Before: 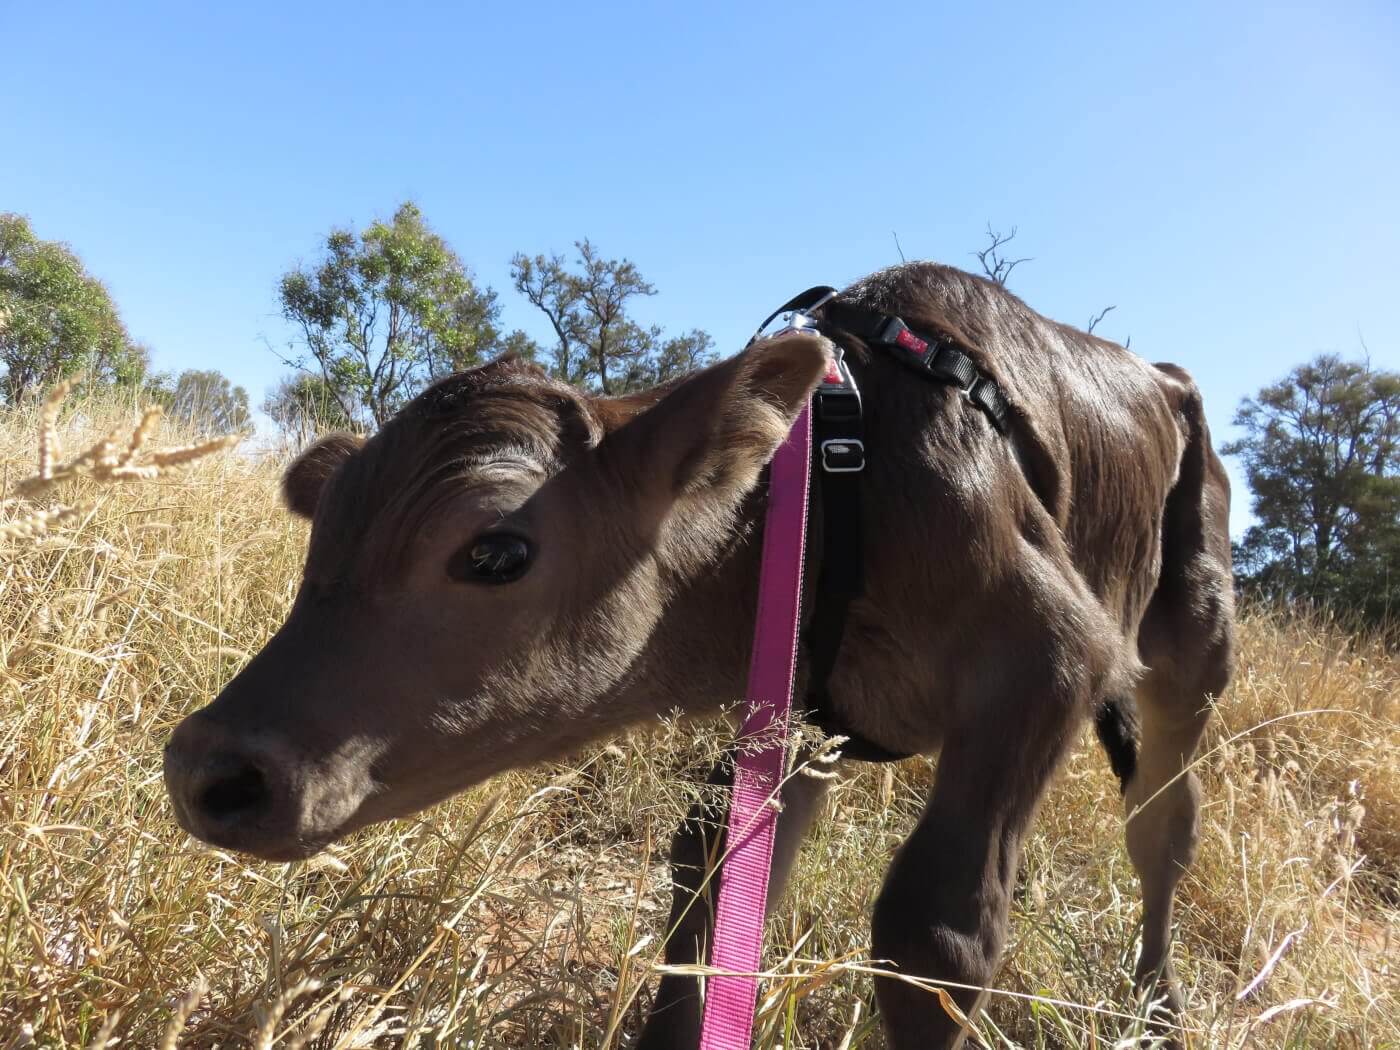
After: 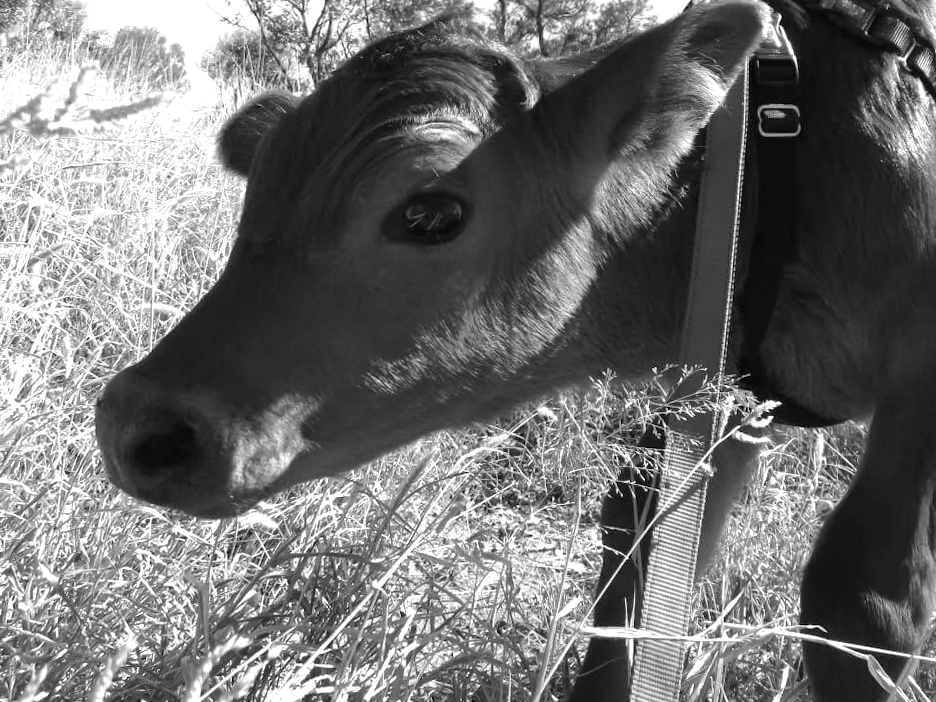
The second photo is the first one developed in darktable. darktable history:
contrast brightness saturation: saturation -1
crop and rotate: angle -0.82°, left 3.85%, top 31.828%, right 27.992%
color balance rgb: linear chroma grading › shadows -2.2%, linear chroma grading › highlights -15%, linear chroma grading › global chroma -10%, linear chroma grading › mid-tones -10%, perceptual saturation grading › global saturation 45%, perceptual saturation grading › highlights -50%, perceptual saturation grading › shadows 30%, perceptual brilliance grading › global brilliance 18%, global vibrance 45%
